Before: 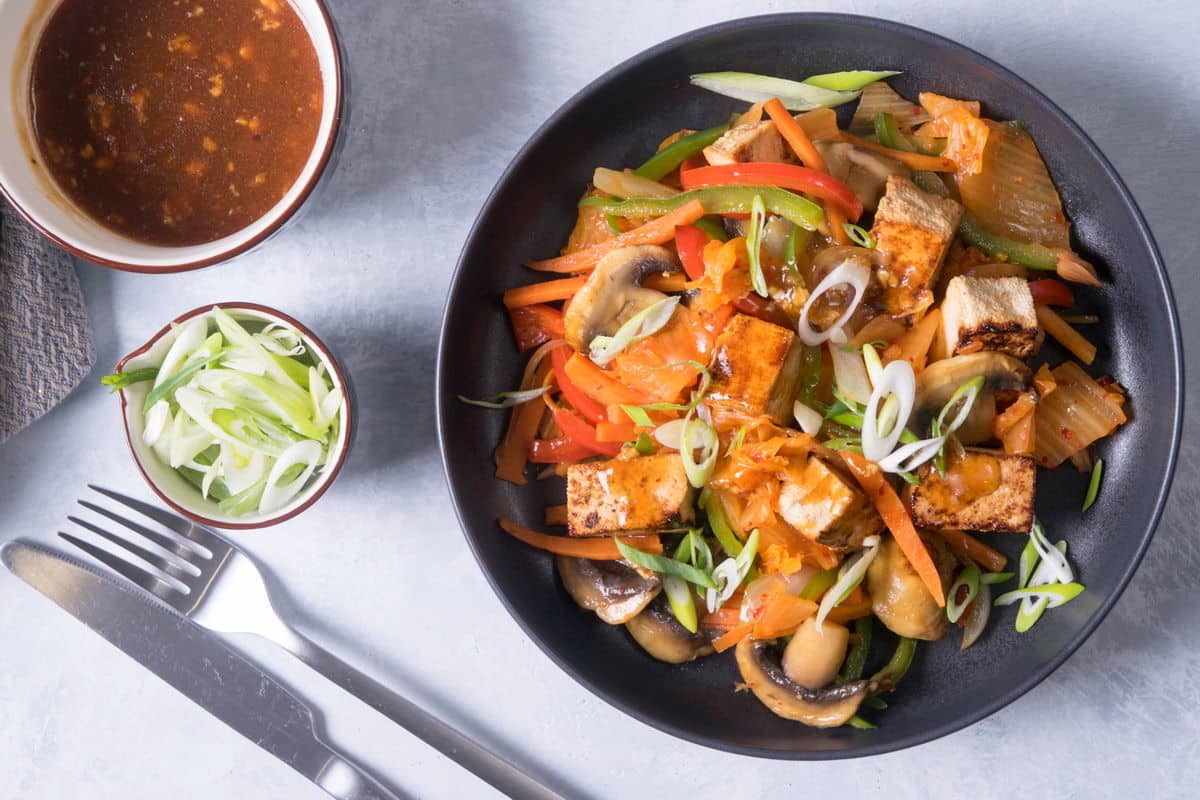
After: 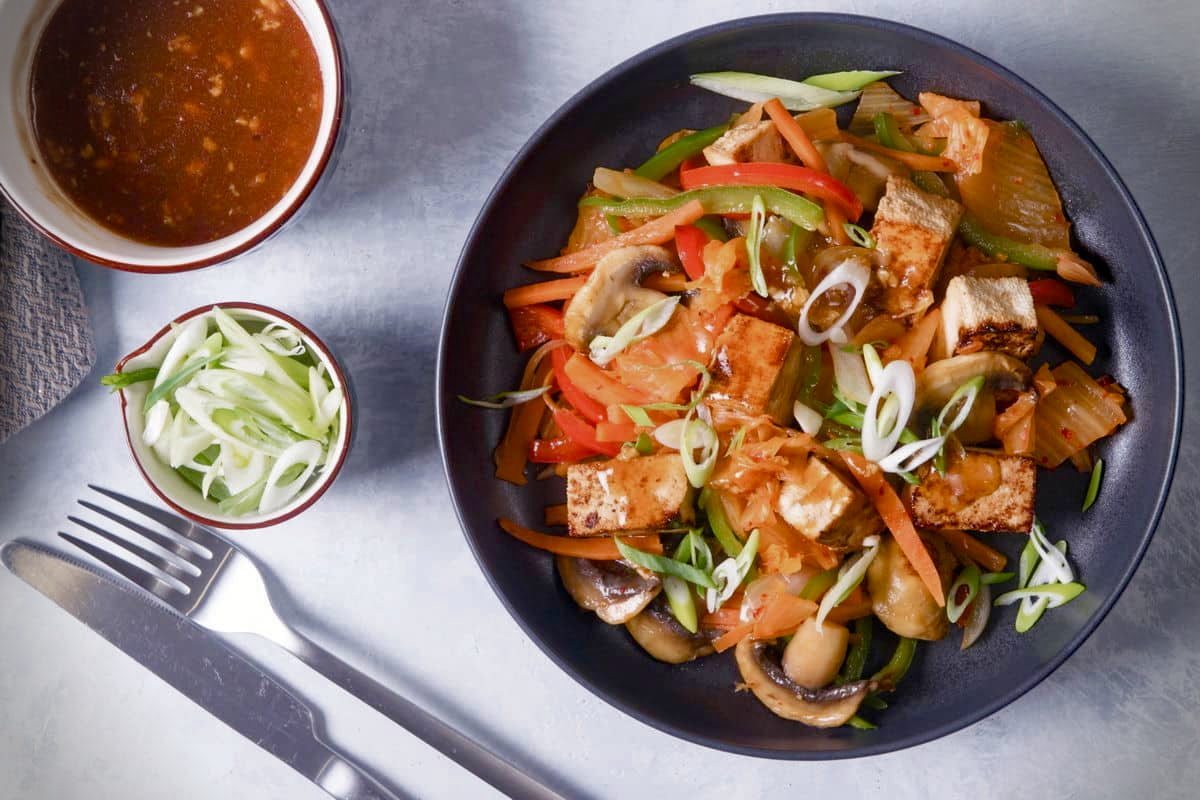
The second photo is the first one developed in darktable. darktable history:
vignetting: fall-off start 88.25%, fall-off radius 24.82%
color balance rgb: perceptual saturation grading › global saturation 20%, perceptual saturation grading › highlights -50.427%, perceptual saturation grading › shadows 31.057%
haze removal: compatibility mode true, adaptive false
color zones: curves: ch0 [(0, 0.444) (0.143, 0.442) (0.286, 0.441) (0.429, 0.441) (0.571, 0.441) (0.714, 0.441) (0.857, 0.442) (1, 0.444)]
